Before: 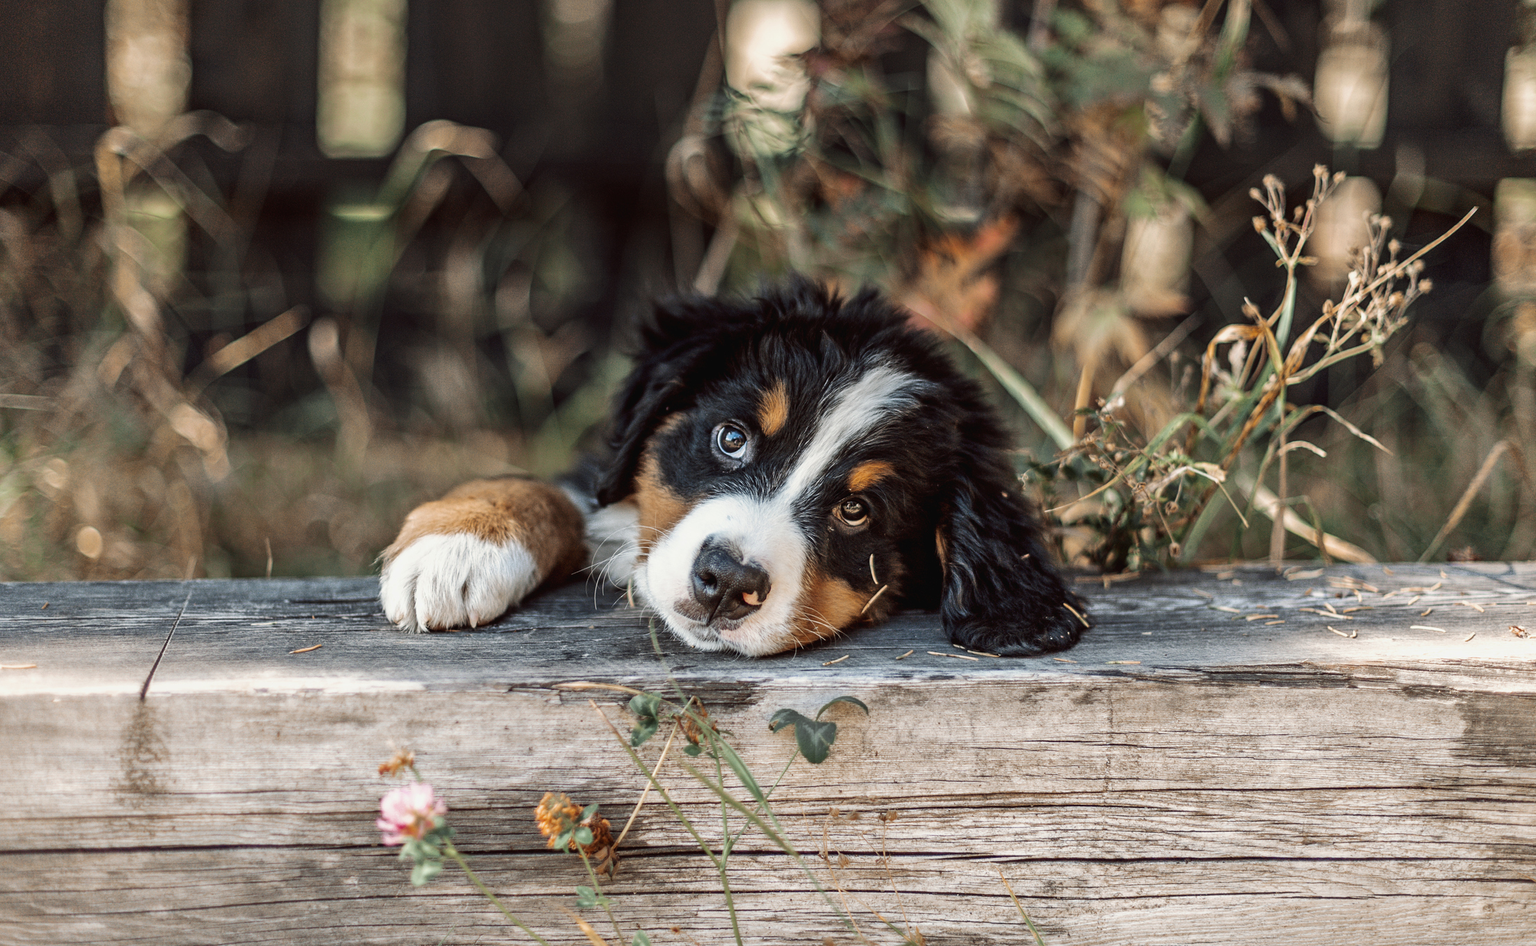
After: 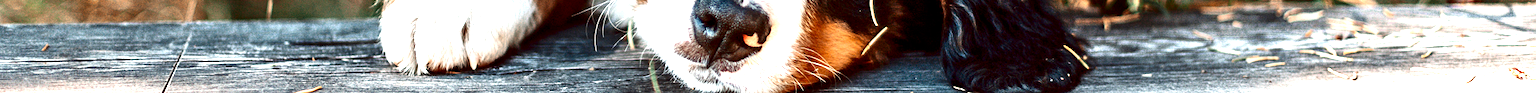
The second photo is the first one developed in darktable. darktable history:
contrast brightness saturation: contrast 0.1, brightness -0.26, saturation 0.14
crop and rotate: top 59.084%, bottom 30.916%
exposure: exposure 1.223 EV, compensate highlight preservation false
